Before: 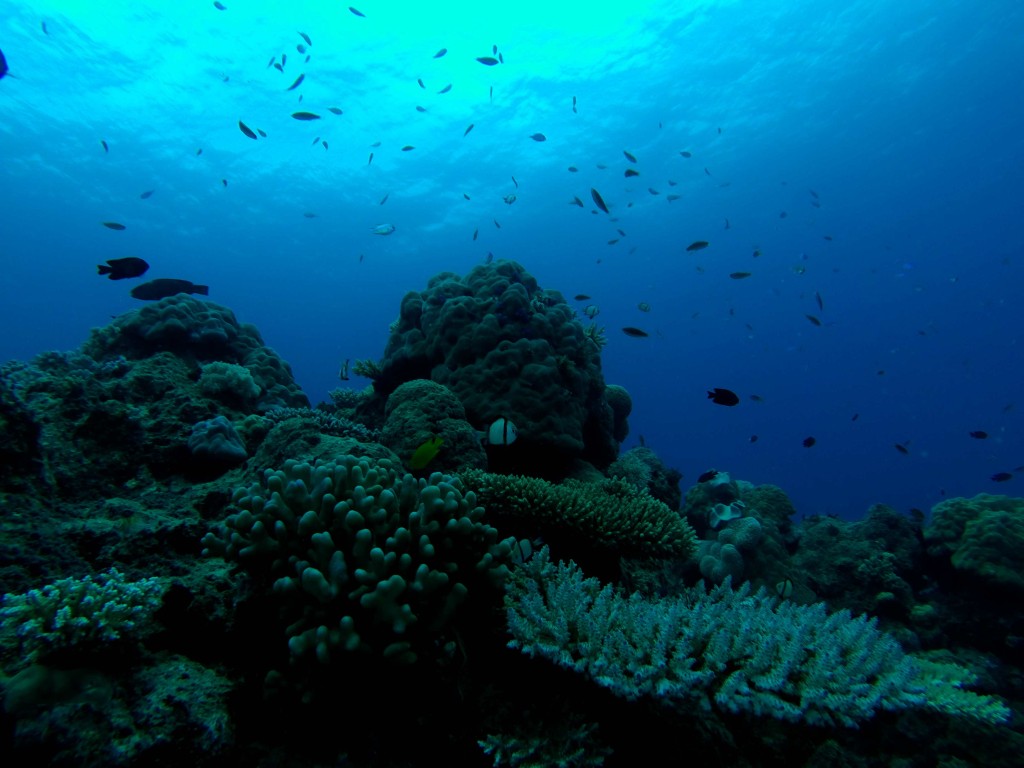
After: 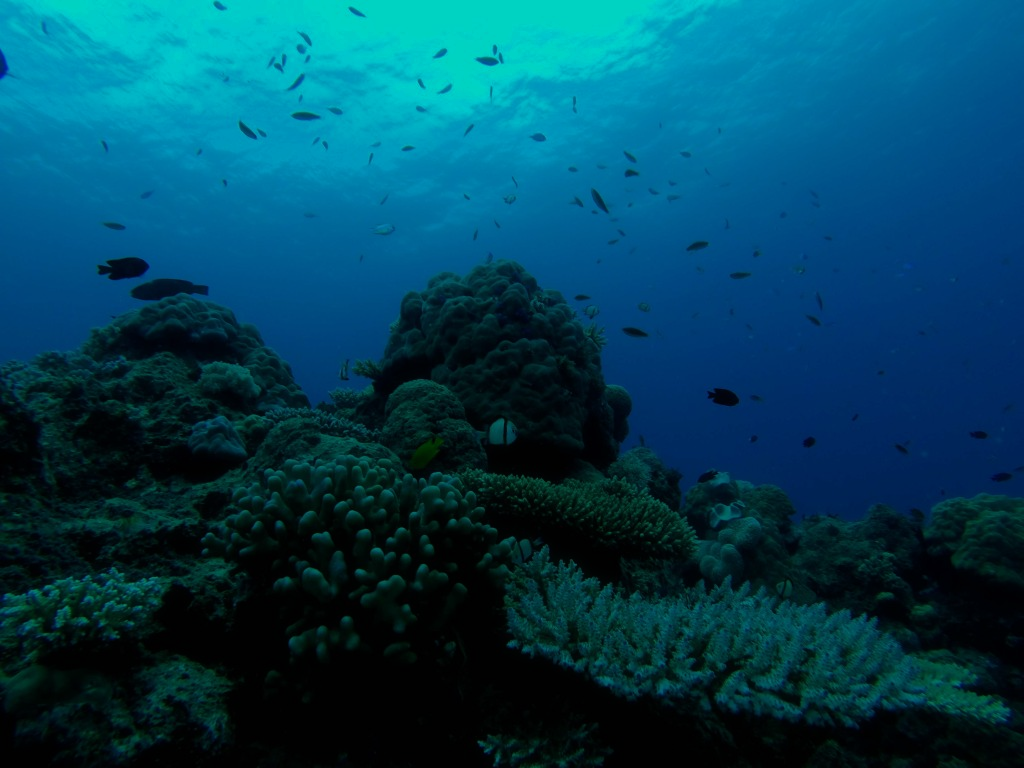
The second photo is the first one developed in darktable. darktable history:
base curve: curves: ch0 [(0, 0) (0.841, 0.609) (1, 1)]
haze removal: strength -0.05
